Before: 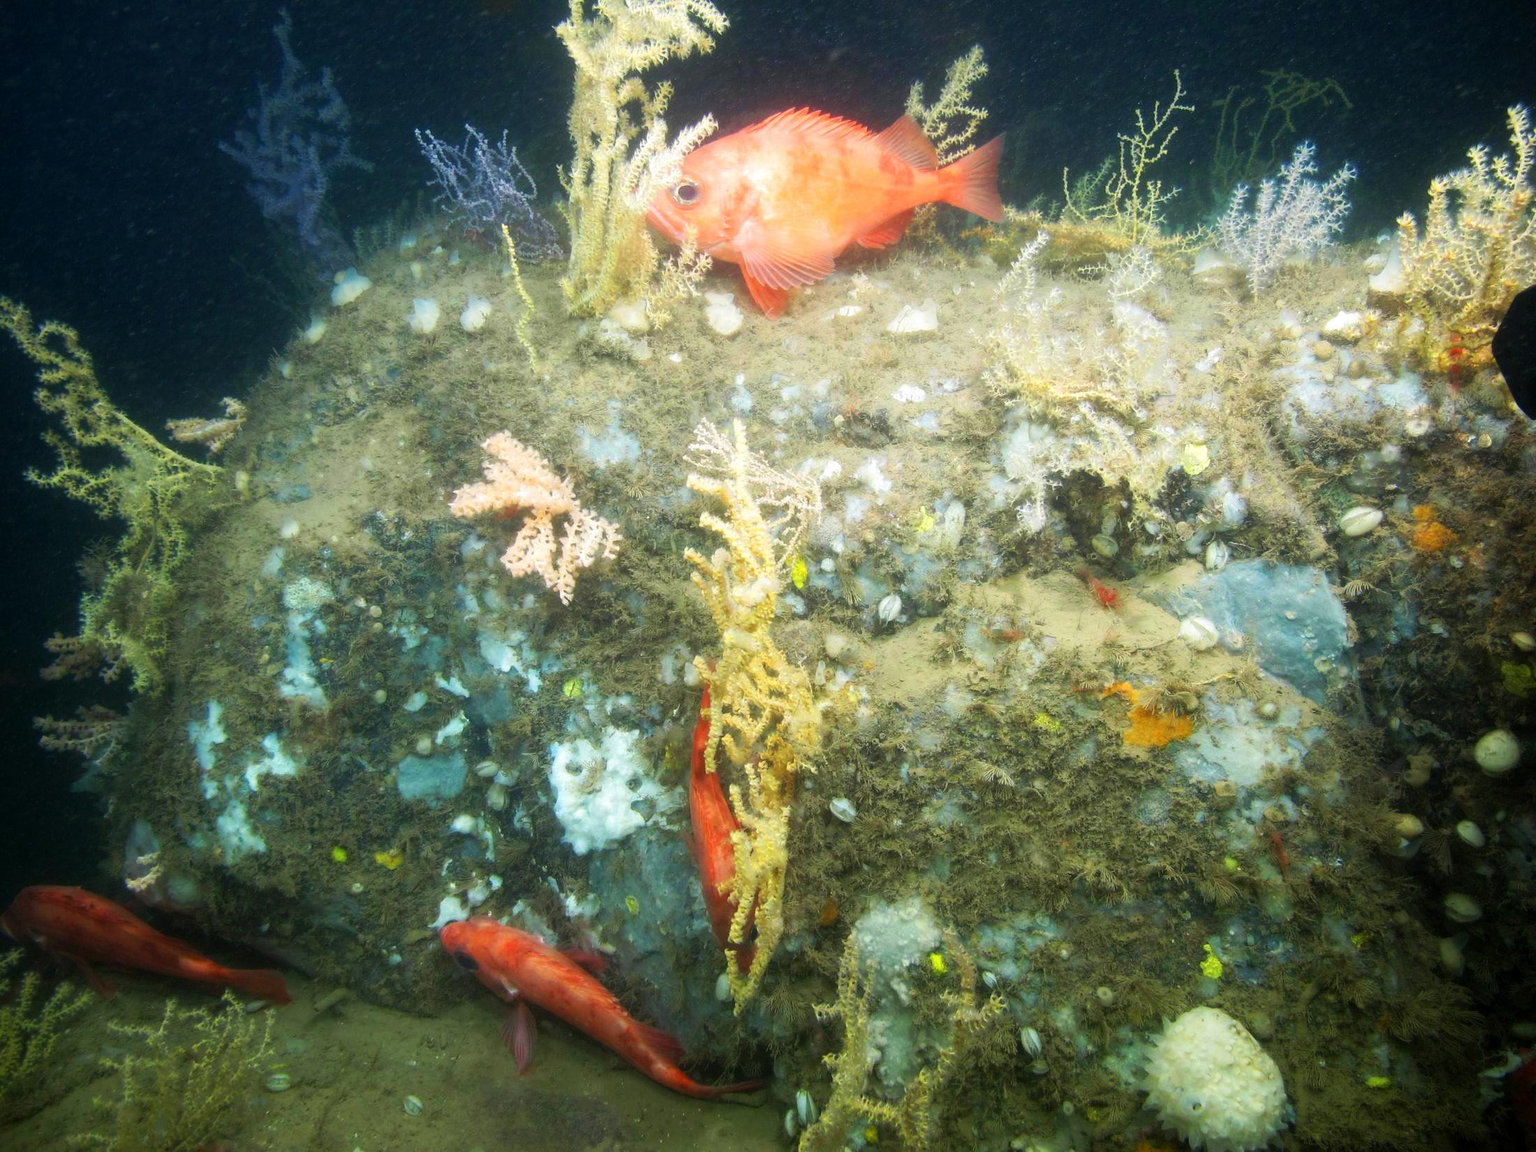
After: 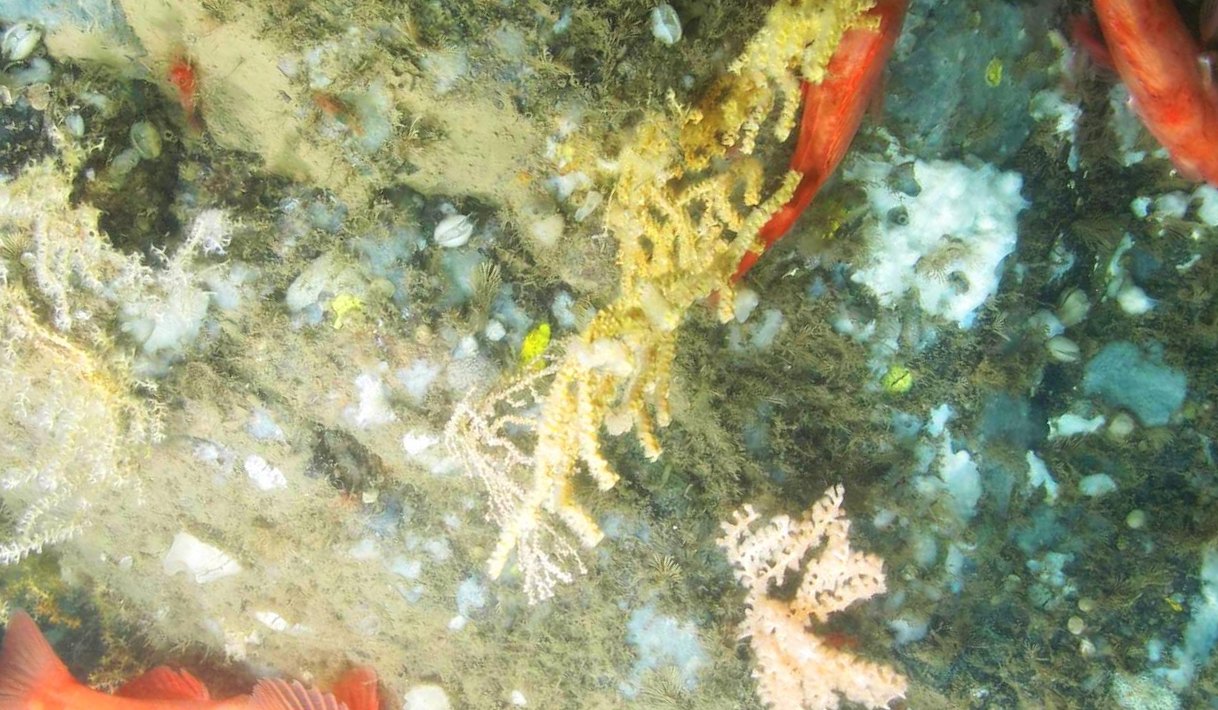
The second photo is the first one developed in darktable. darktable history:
crop and rotate: angle 147.25°, left 9.141%, top 15.61%, right 4.361%, bottom 17.073%
